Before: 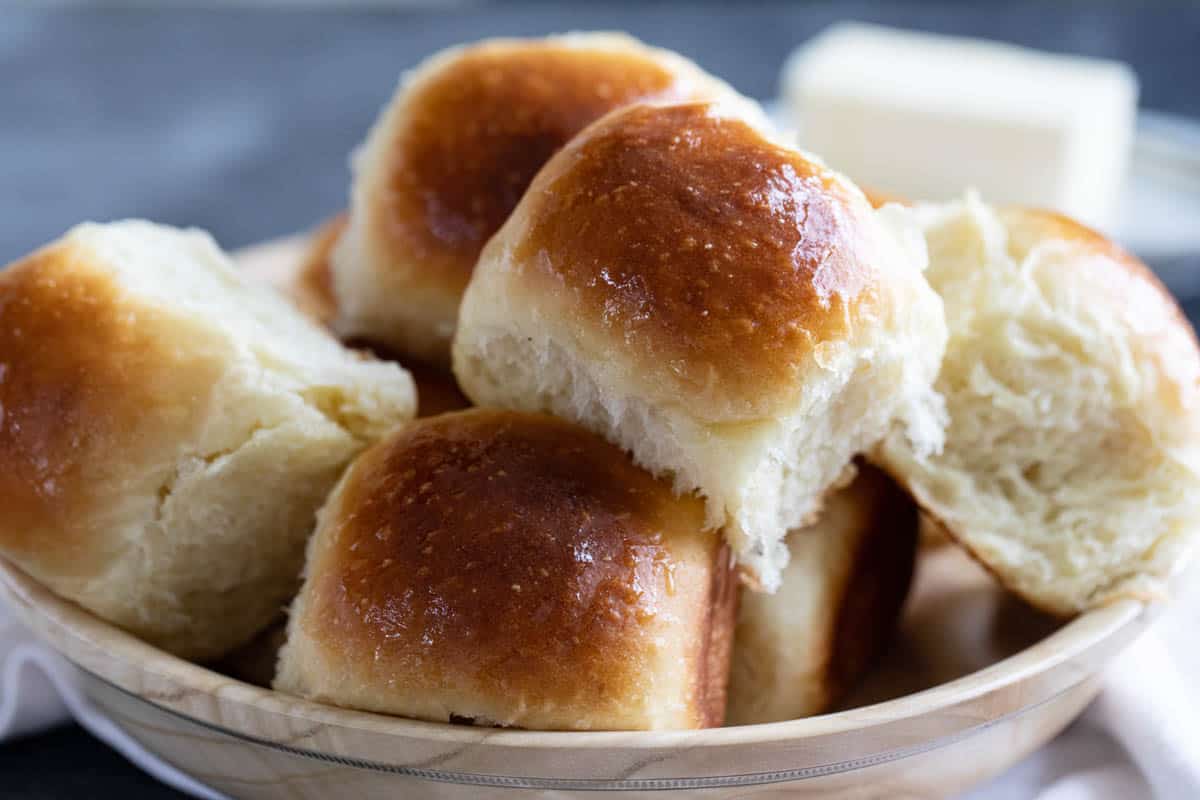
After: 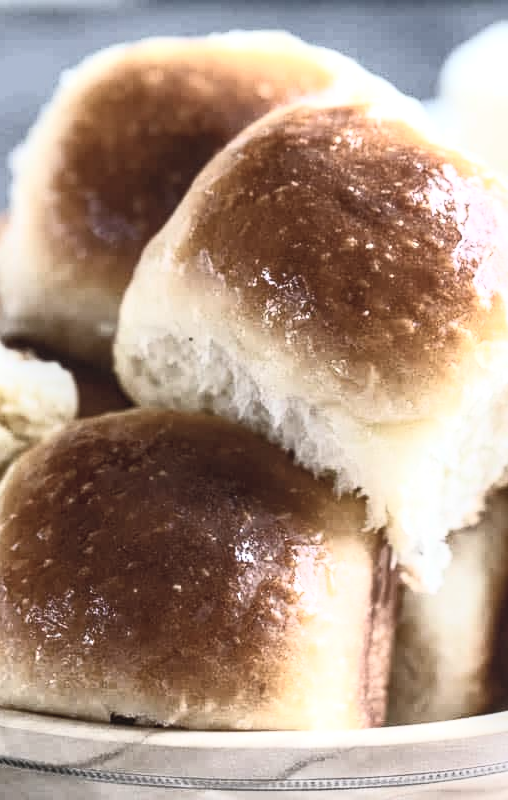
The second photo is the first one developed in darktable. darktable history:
crop: left 28.318%, right 29.322%
tone equalizer: on, module defaults
local contrast: on, module defaults
contrast brightness saturation: contrast 0.554, brightness 0.568, saturation -0.332
